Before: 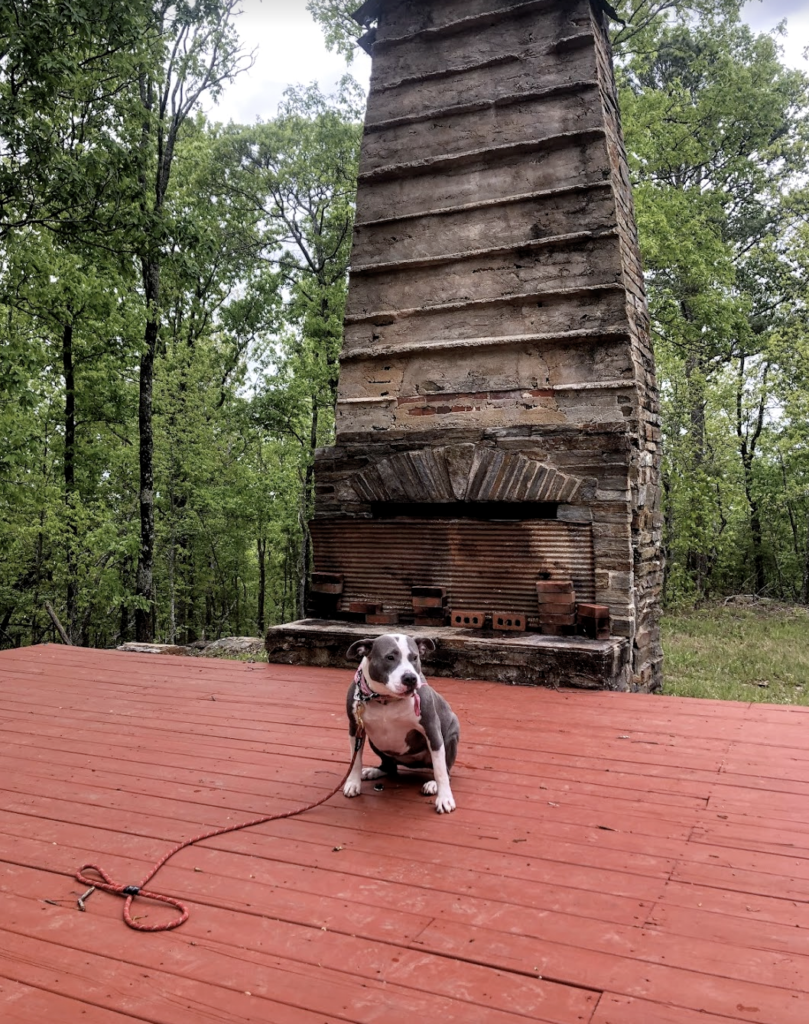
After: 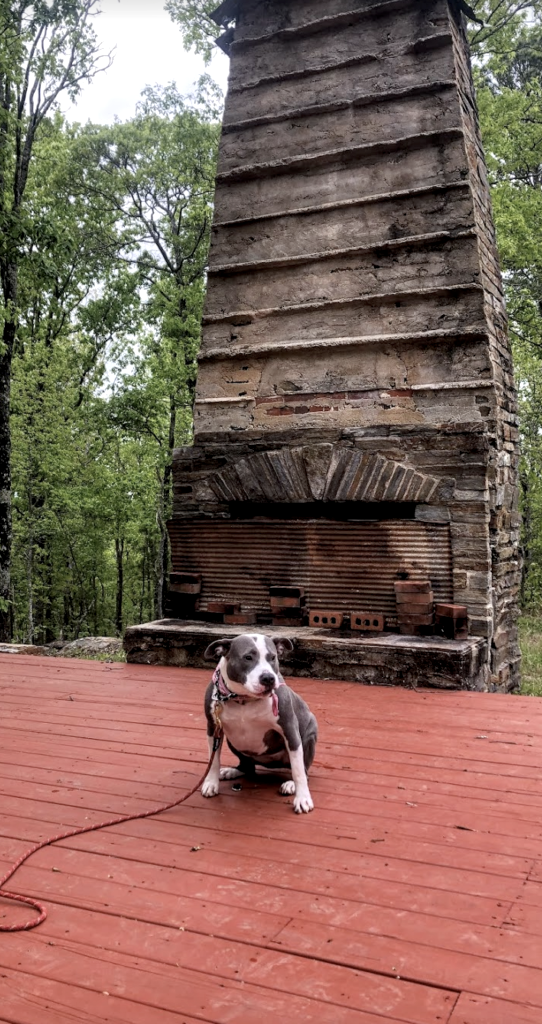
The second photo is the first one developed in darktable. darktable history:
local contrast: highlights 106%, shadows 98%, detail 119%, midtone range 0.2
crop and rotate: left 17.671%, right 15.261%
